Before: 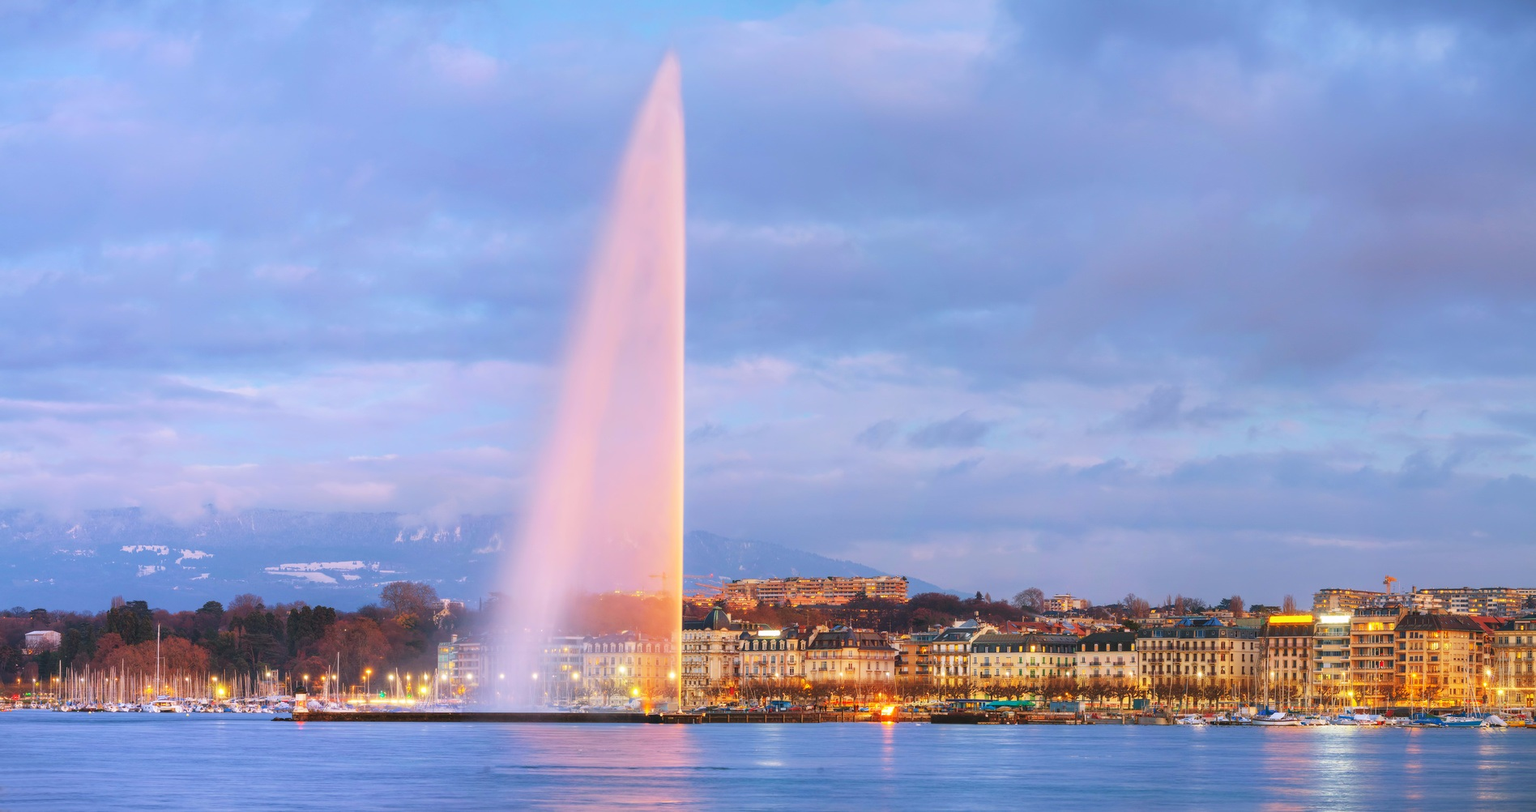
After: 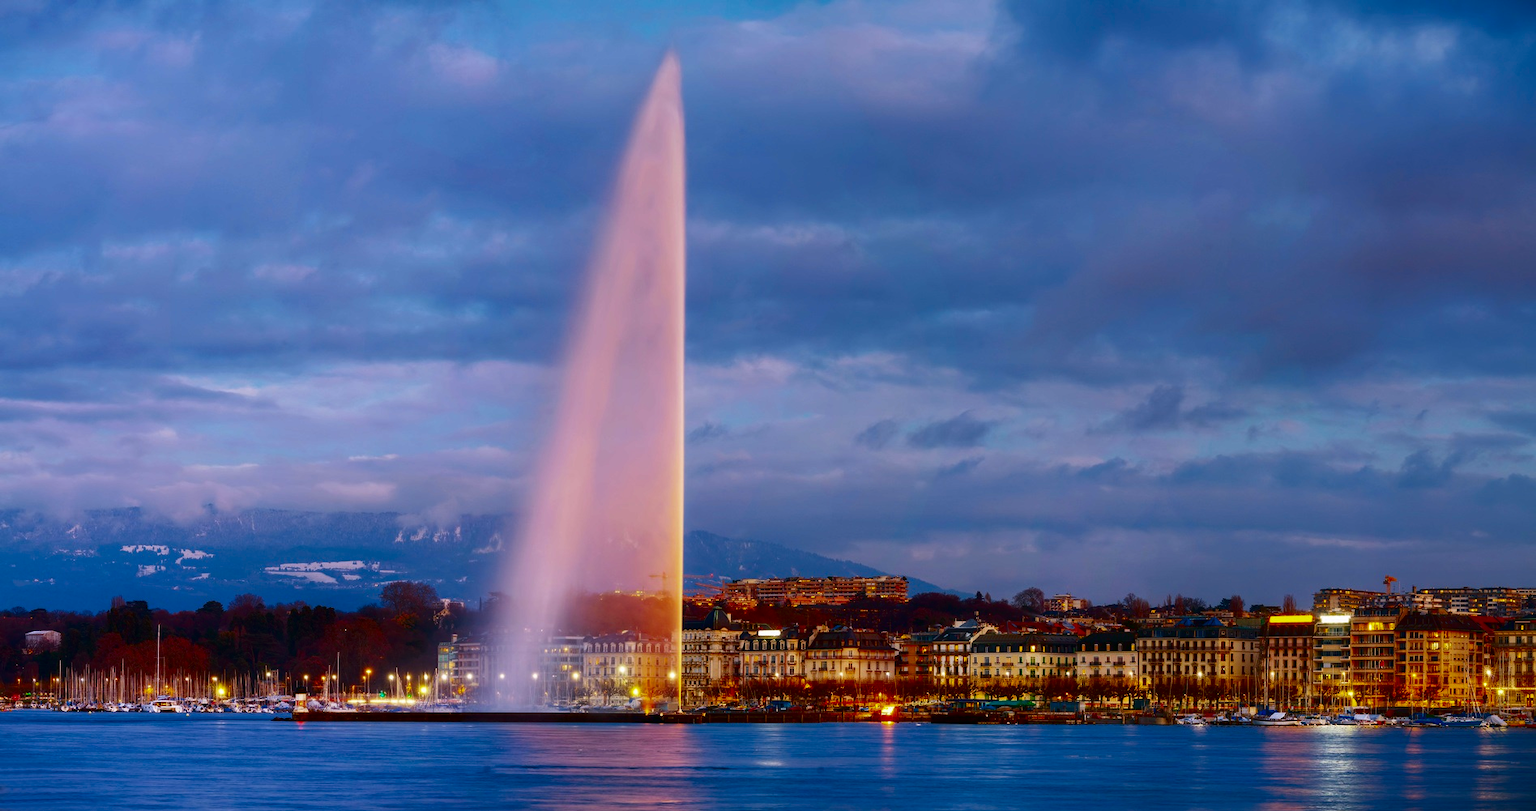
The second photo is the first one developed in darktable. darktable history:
contrast brightness saturation: contrast 0.09, brightness -0.589, saturation 0.175
